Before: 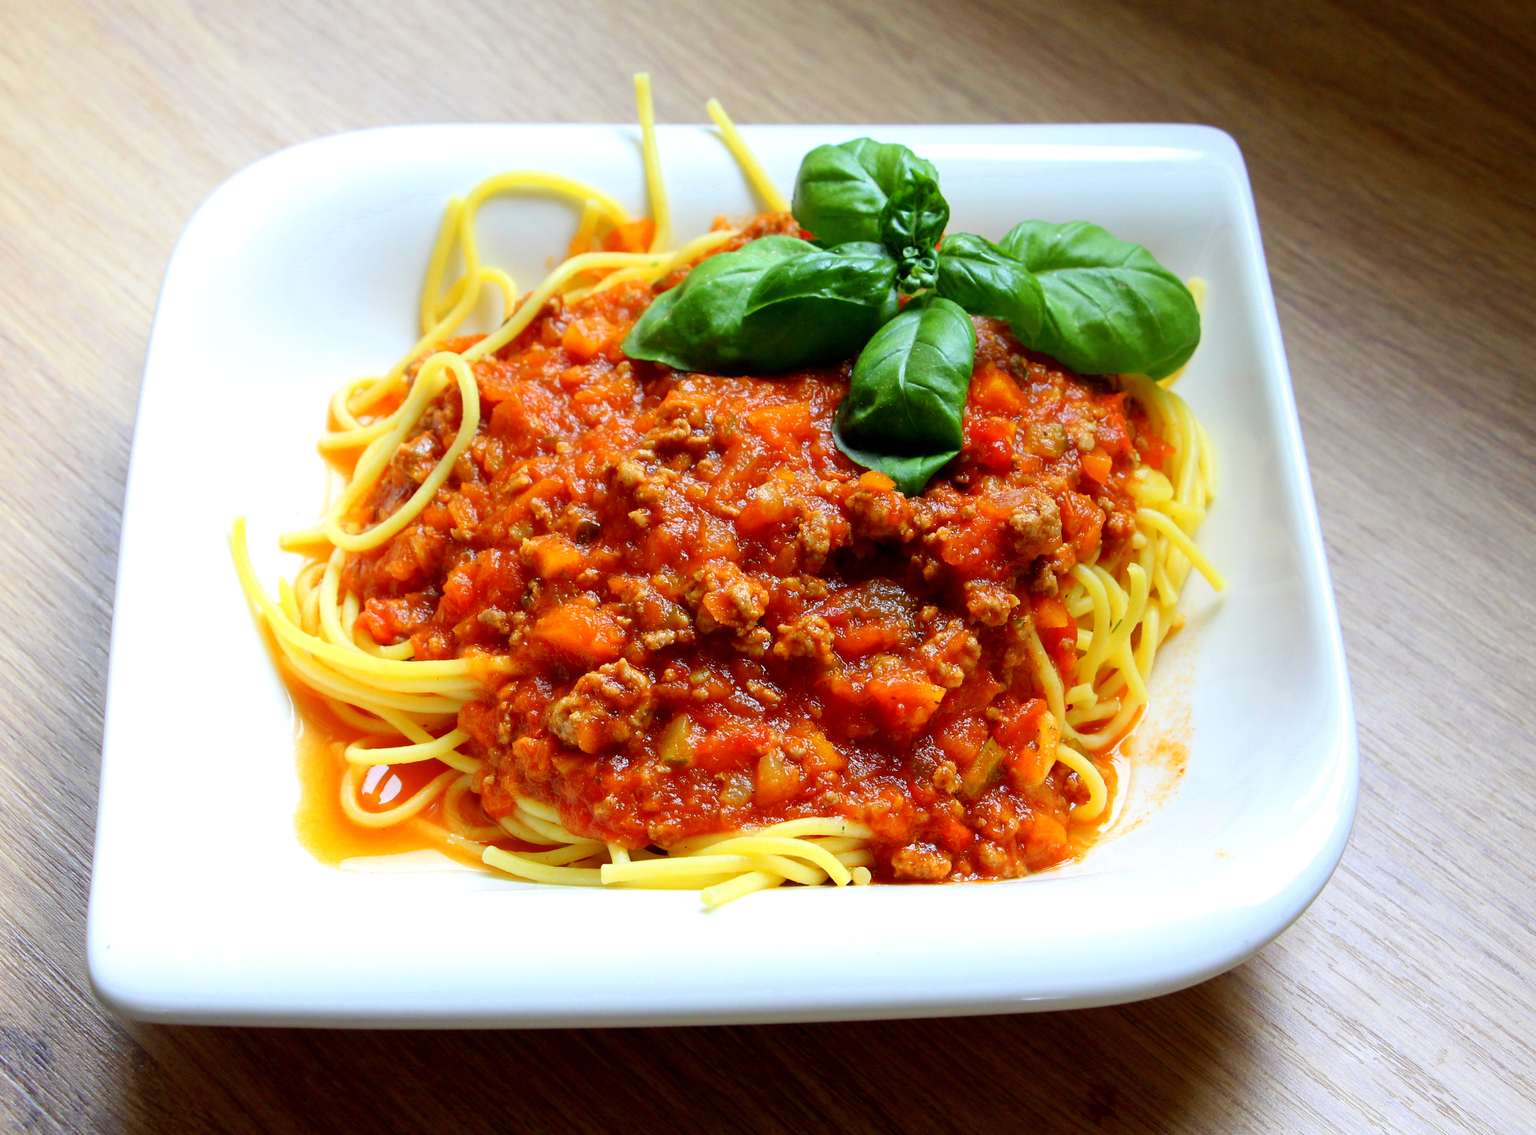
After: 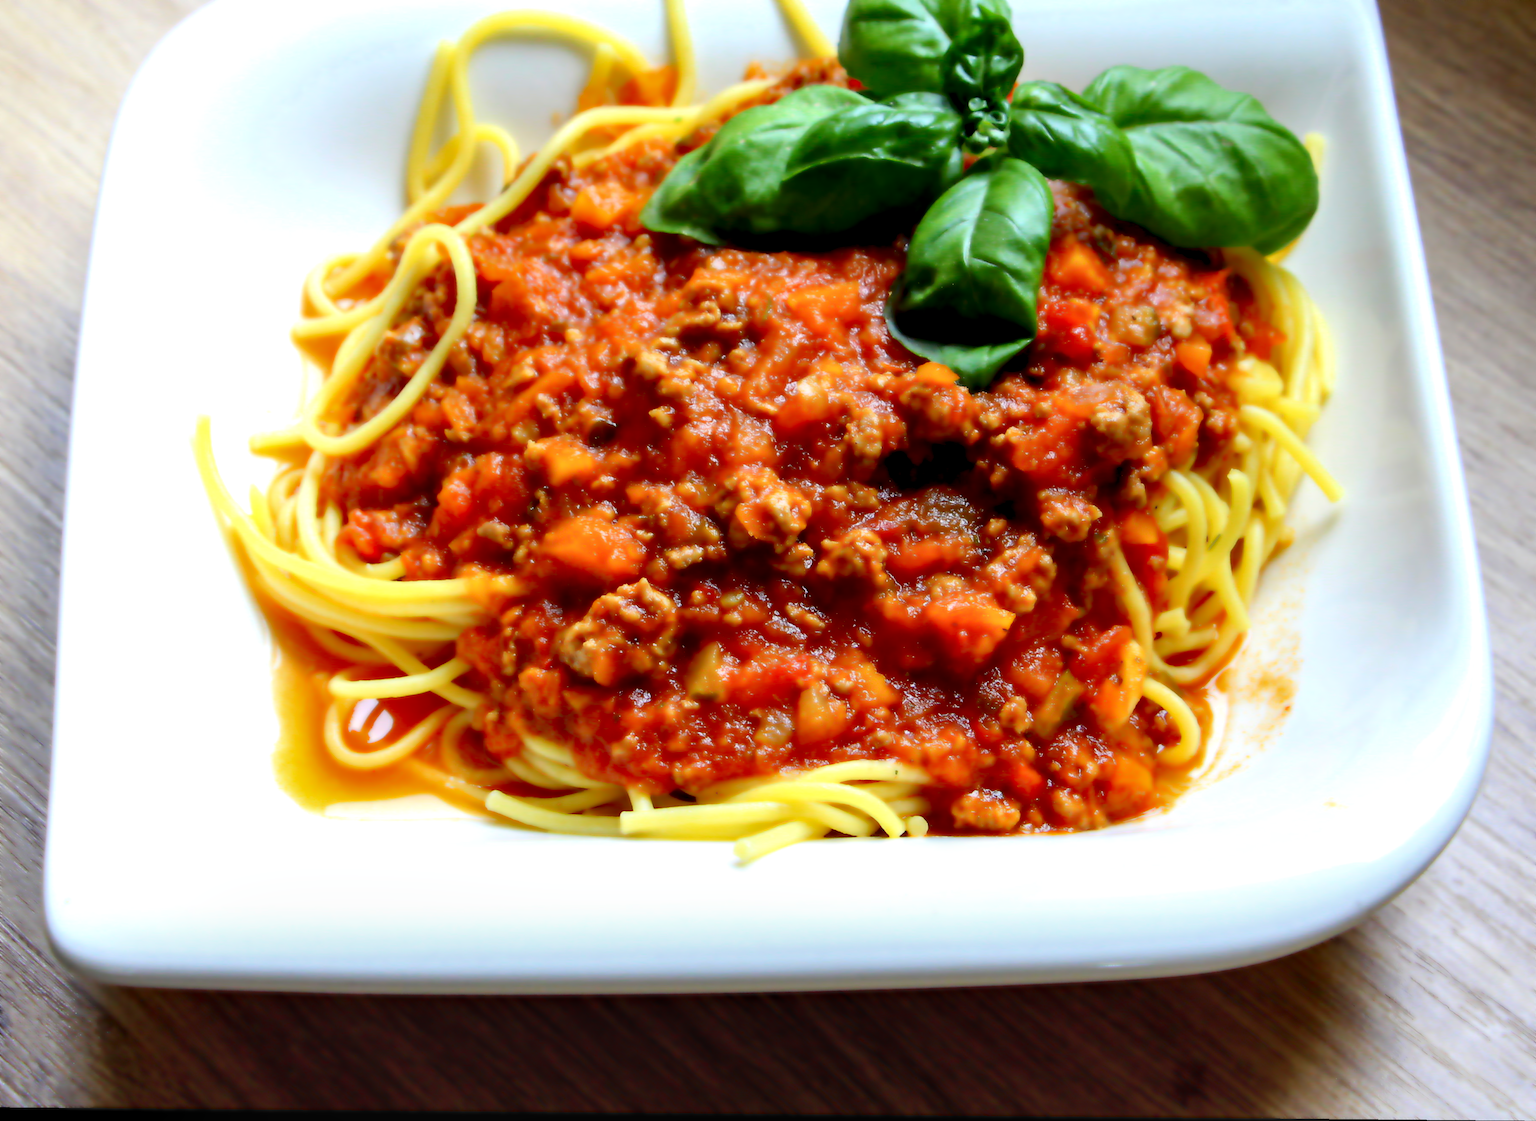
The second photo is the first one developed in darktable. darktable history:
lowpass: radius 4, soften with bilateral filter, unbound 0
local contrast: detail 150%
crop and rotate: left 4.842%, top 15.51%, right 10.668%
rotate and perspective: lens shift (vertical) 0.048, lens shift (horizontal) -0.024, automatic cropping off
color correction: highlights a* -0.182, highlights b* -0.124
